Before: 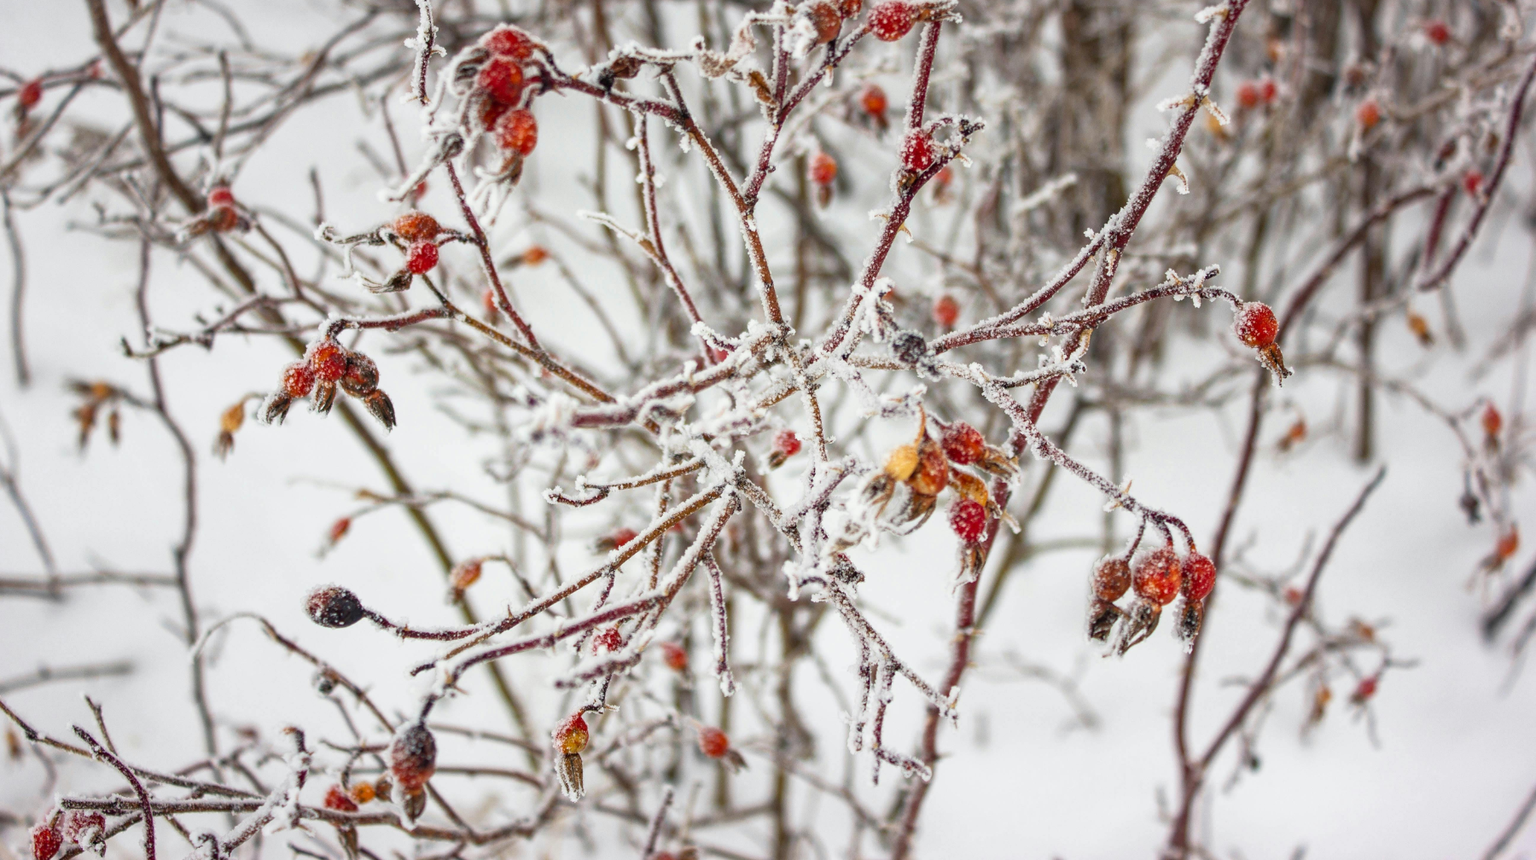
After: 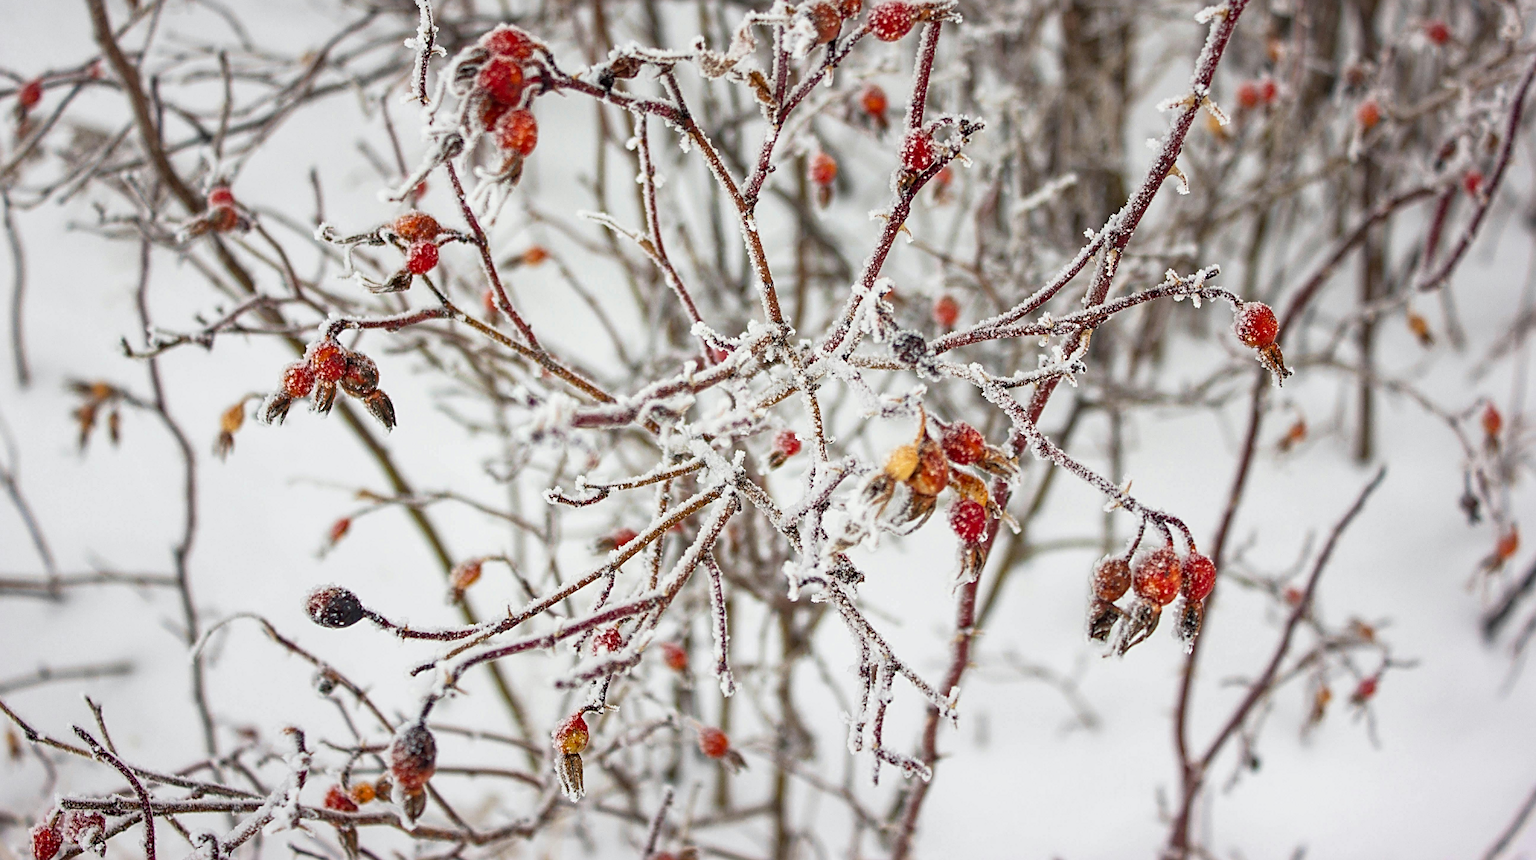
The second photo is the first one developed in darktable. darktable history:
exposure: exposure -0.048 EV, compensate highlight preservation false
sharpen: on, module defaults
